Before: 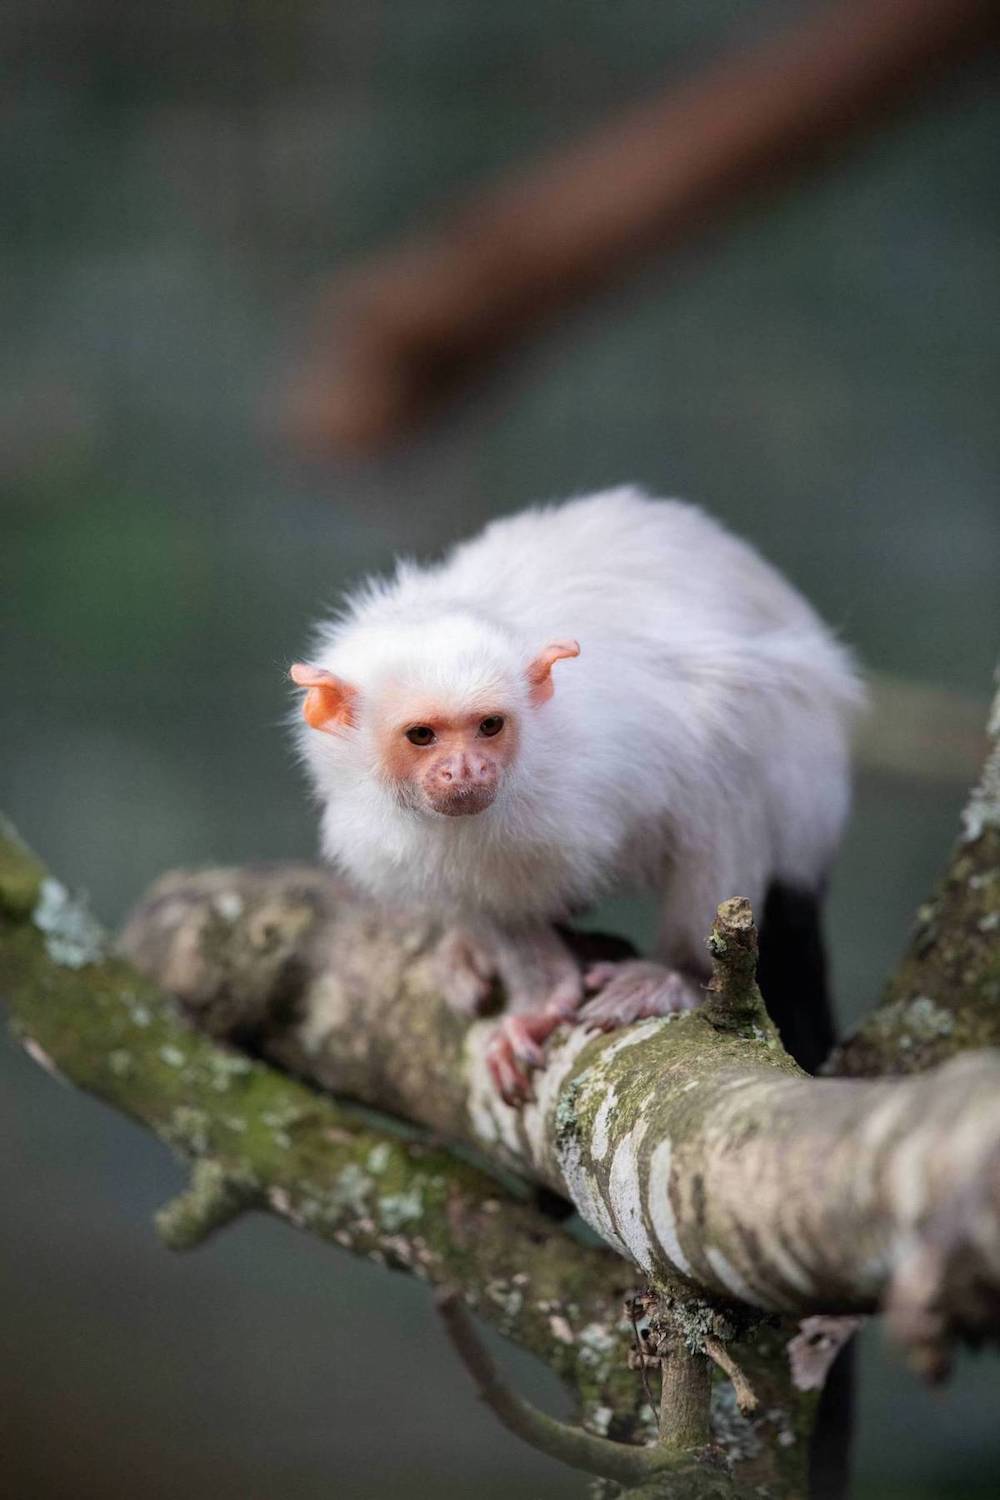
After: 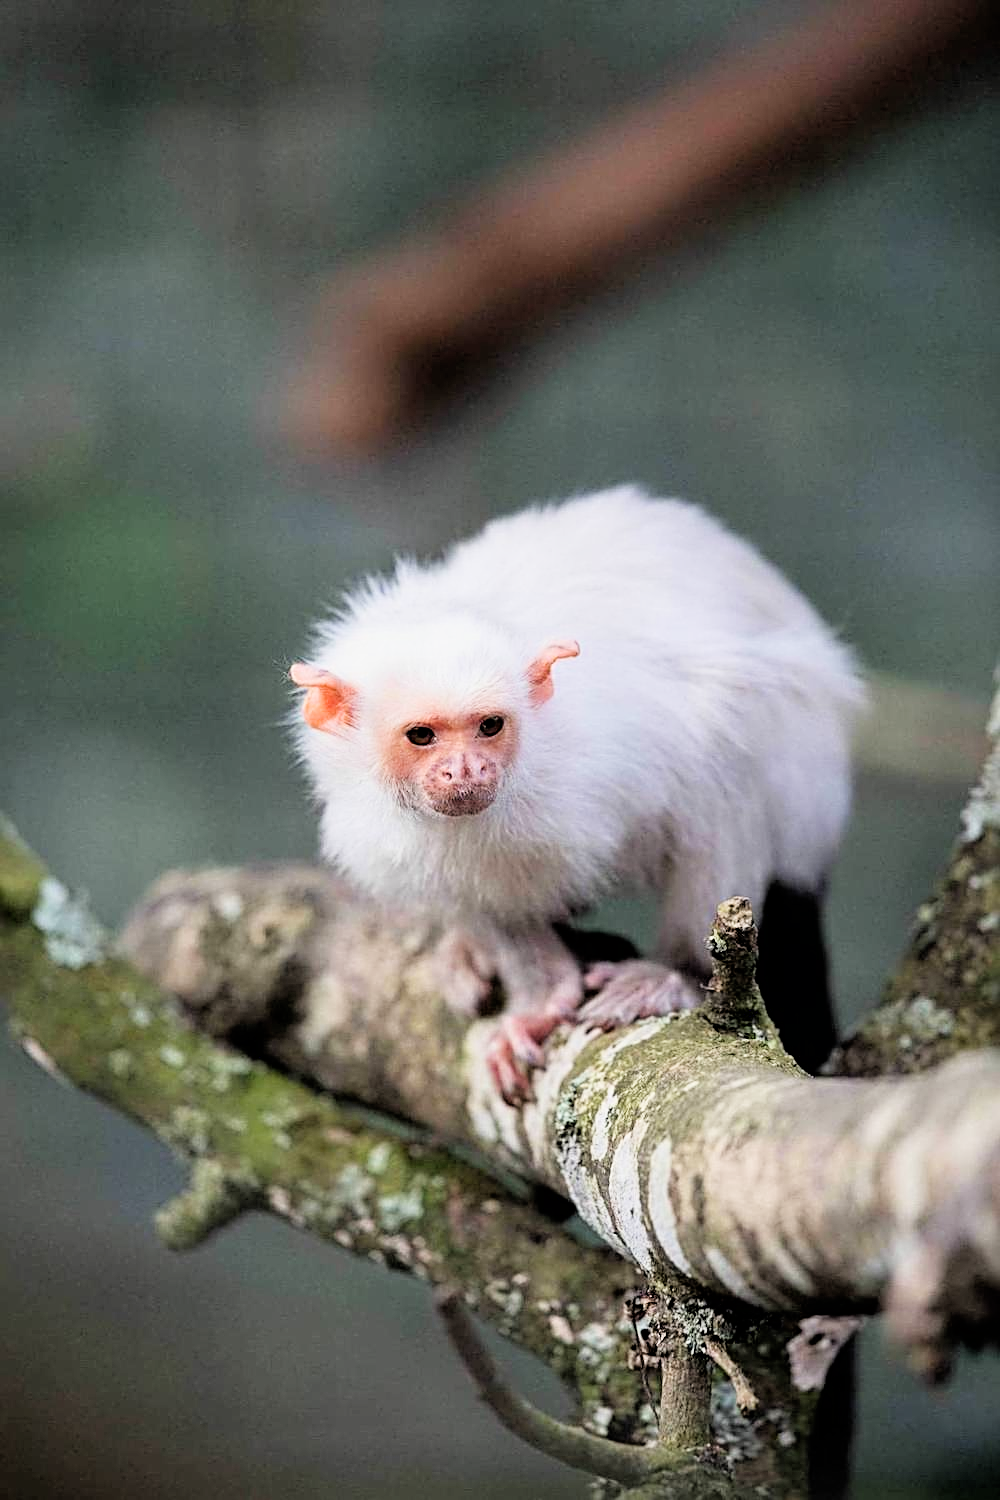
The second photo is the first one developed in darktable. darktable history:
filmic rgb: black relative exposure -7.73 EV, white relative exposure 4.42 EV, hardness 3.76, latitude 49.77%, contrast 1.1
sharpen: radius 2.837, amount 0.724
exposure: exposure 0.784 EV, compensate highlight preservation false
